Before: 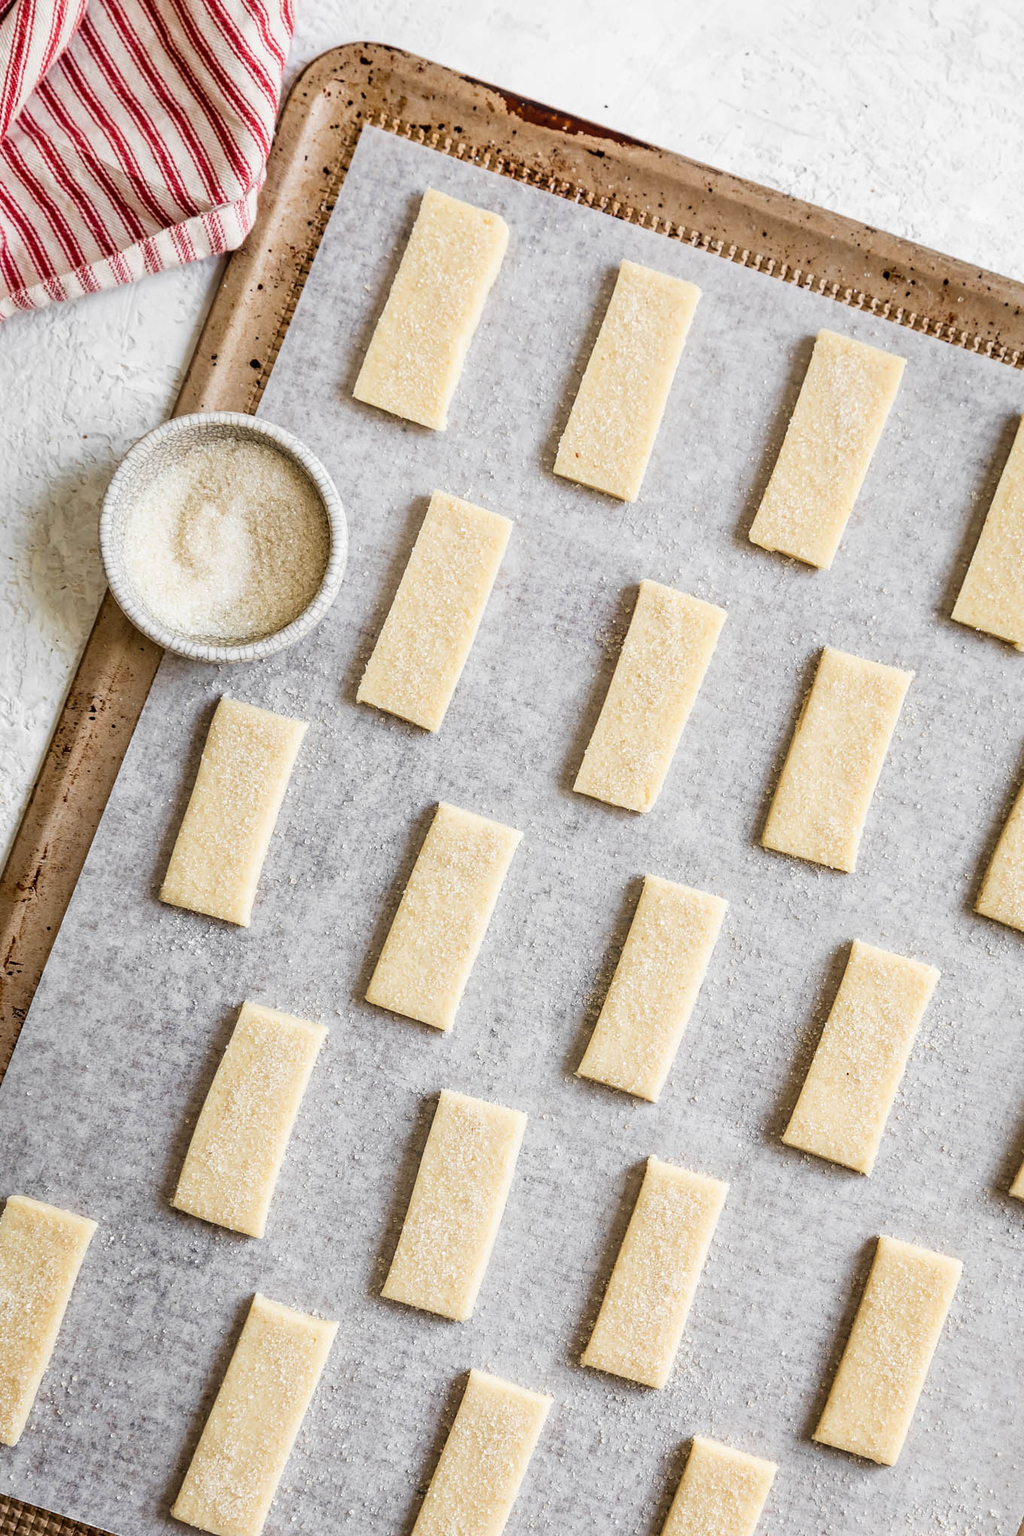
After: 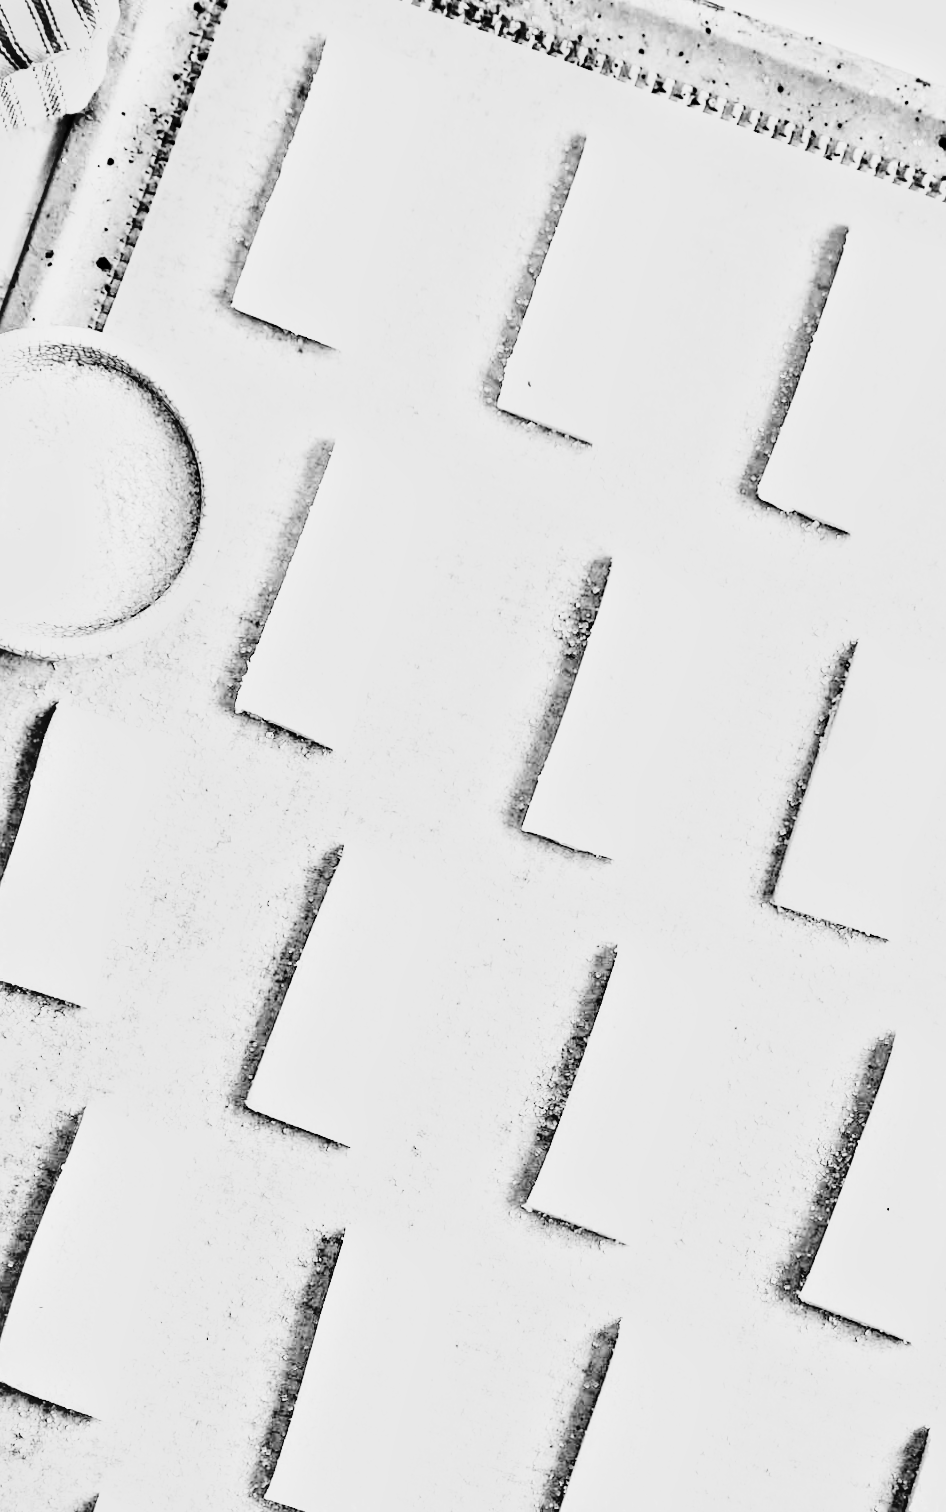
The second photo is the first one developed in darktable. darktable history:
rotate and perspective: rotation 0.192°, lens shift (horizontal) -0.015, crop left 0.005, crop right 0.996, crop top 0.006, crop bottom 0.99
exposure: exposure 0.6 EV, compensate highlight preservation false
contrast brightness saturation: contrast 0.26, brightness 0.02, saturation 0.87
crop and rotate: left 17.046%, top 10.659%, right 12.989%, bottom 14.553%
monochrome: a 26.22, b 42.67, size 0.8
shadows and highlights: low approximation 0.01, soften with gaussian
base curve: curves: ch0 [(0, 0) (0.012, 0.01) (0.073, 0.168) (0.31, 0.711) (0.645, 0.957) (1, 1)], preserve colors none
